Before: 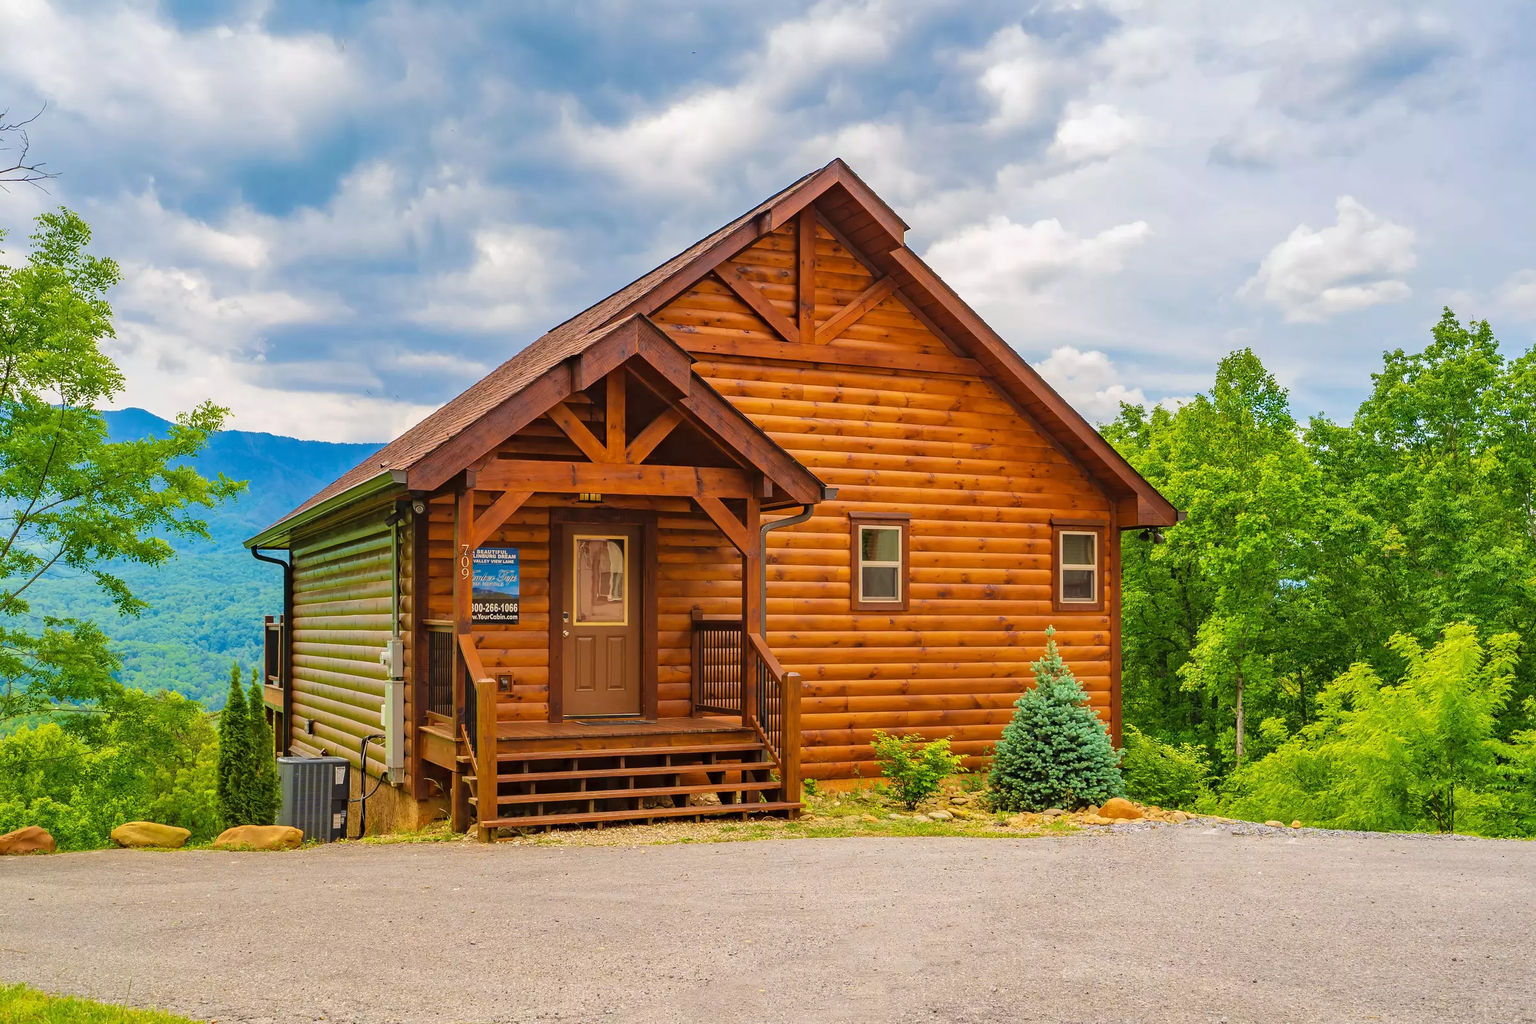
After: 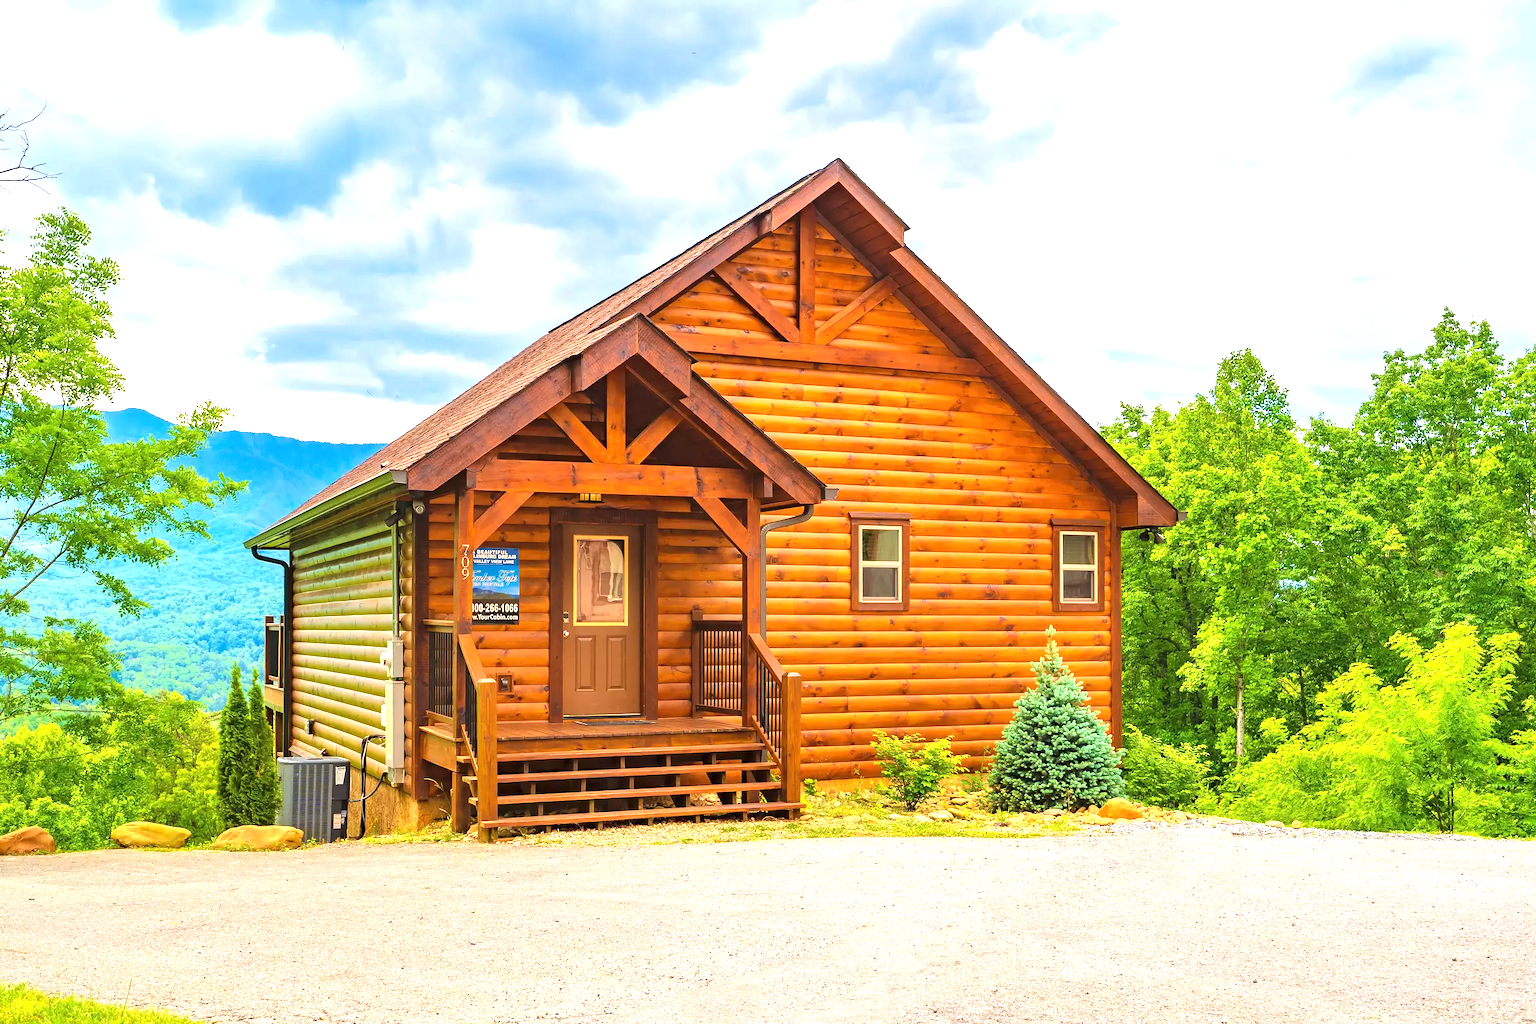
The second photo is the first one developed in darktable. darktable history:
tone equalizer: on, module defaults
exposure: black level correction 0, exposure 1.1 EV, compensate exposure bias true, compensate highlight preservation false
